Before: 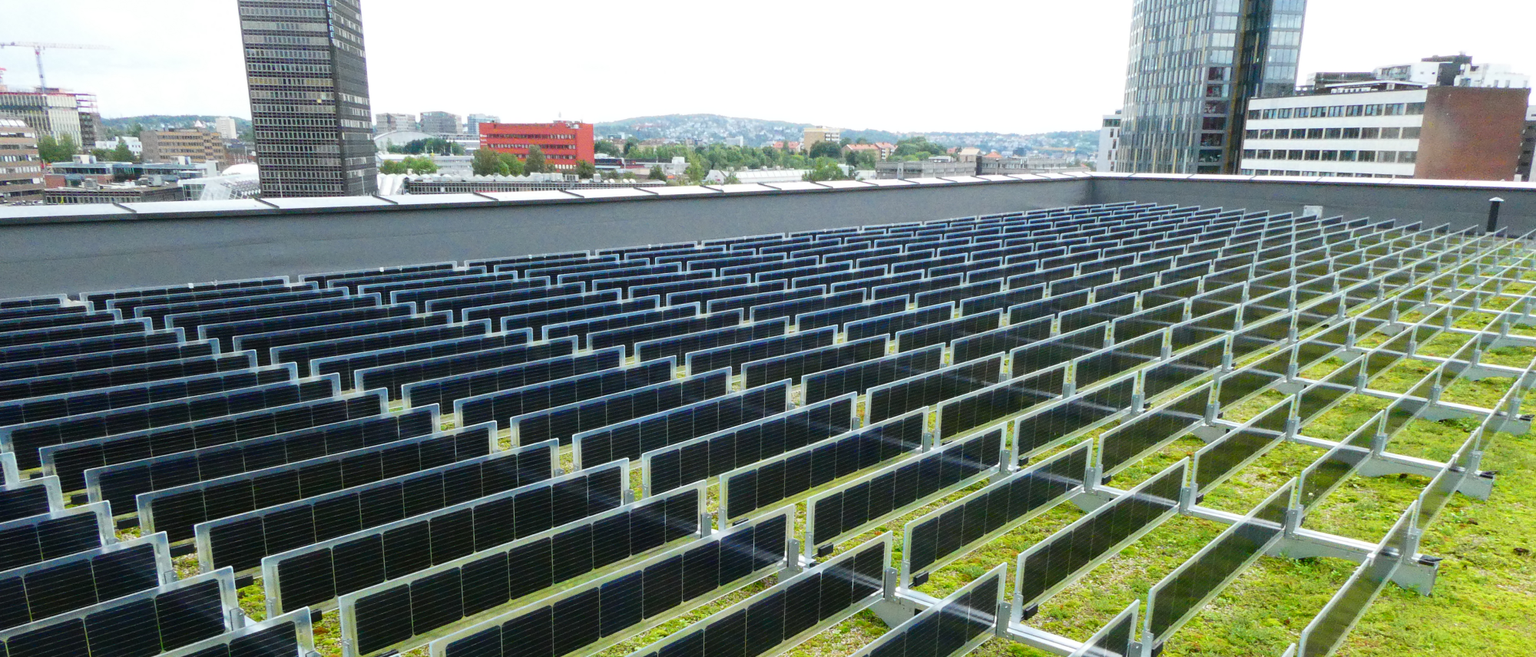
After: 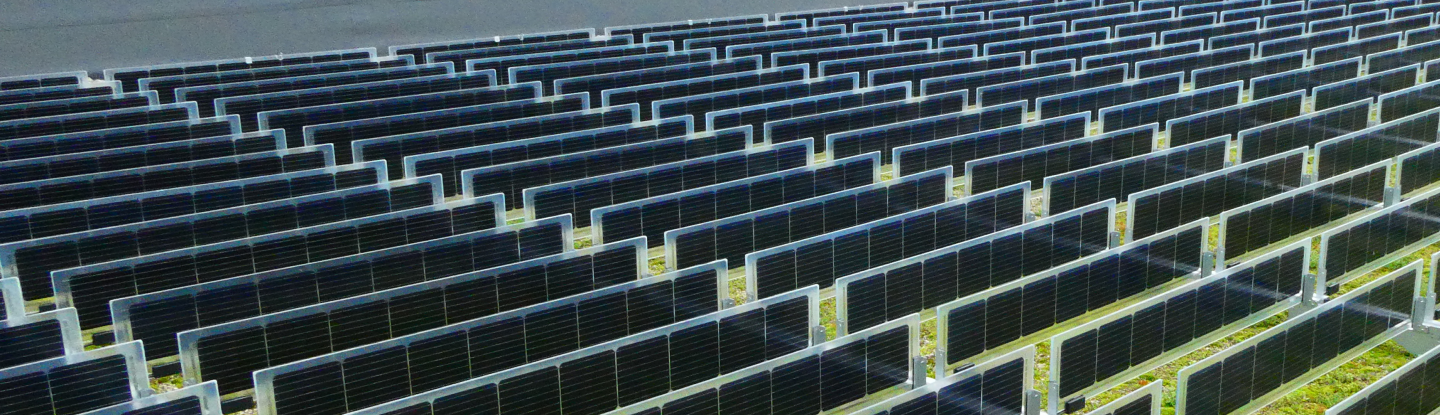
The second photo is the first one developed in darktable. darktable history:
crop: top 36.524%, right 27.959%, bottom 14.96%
